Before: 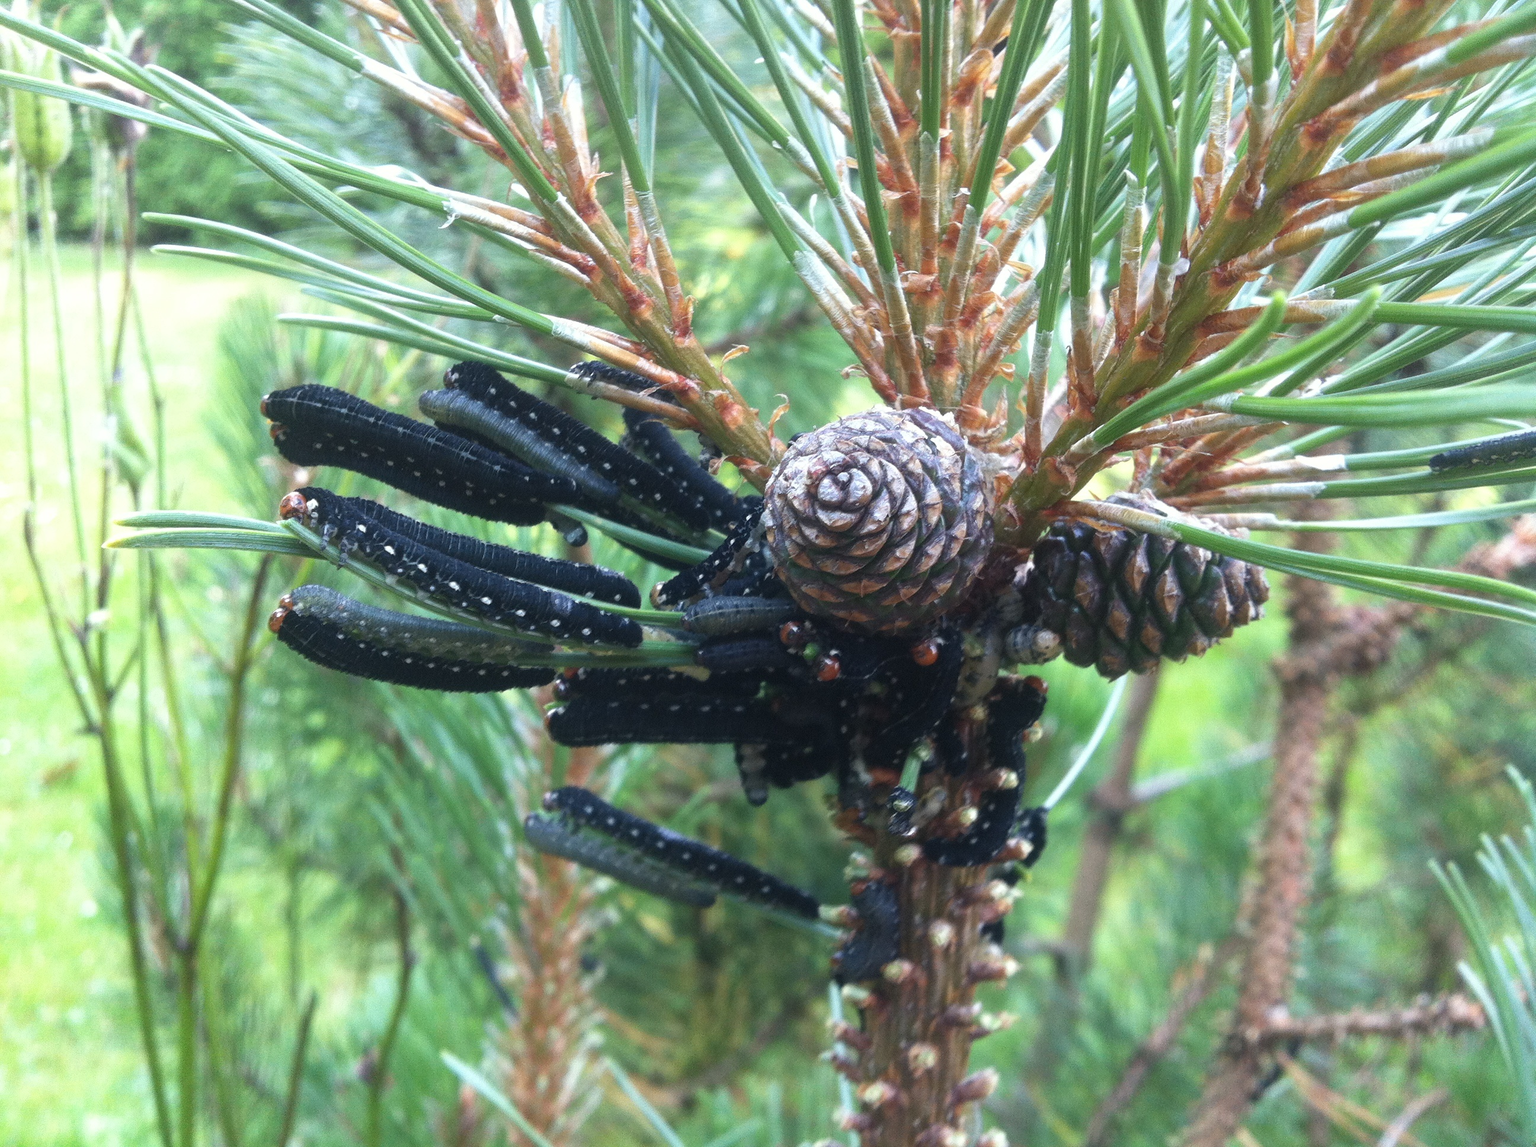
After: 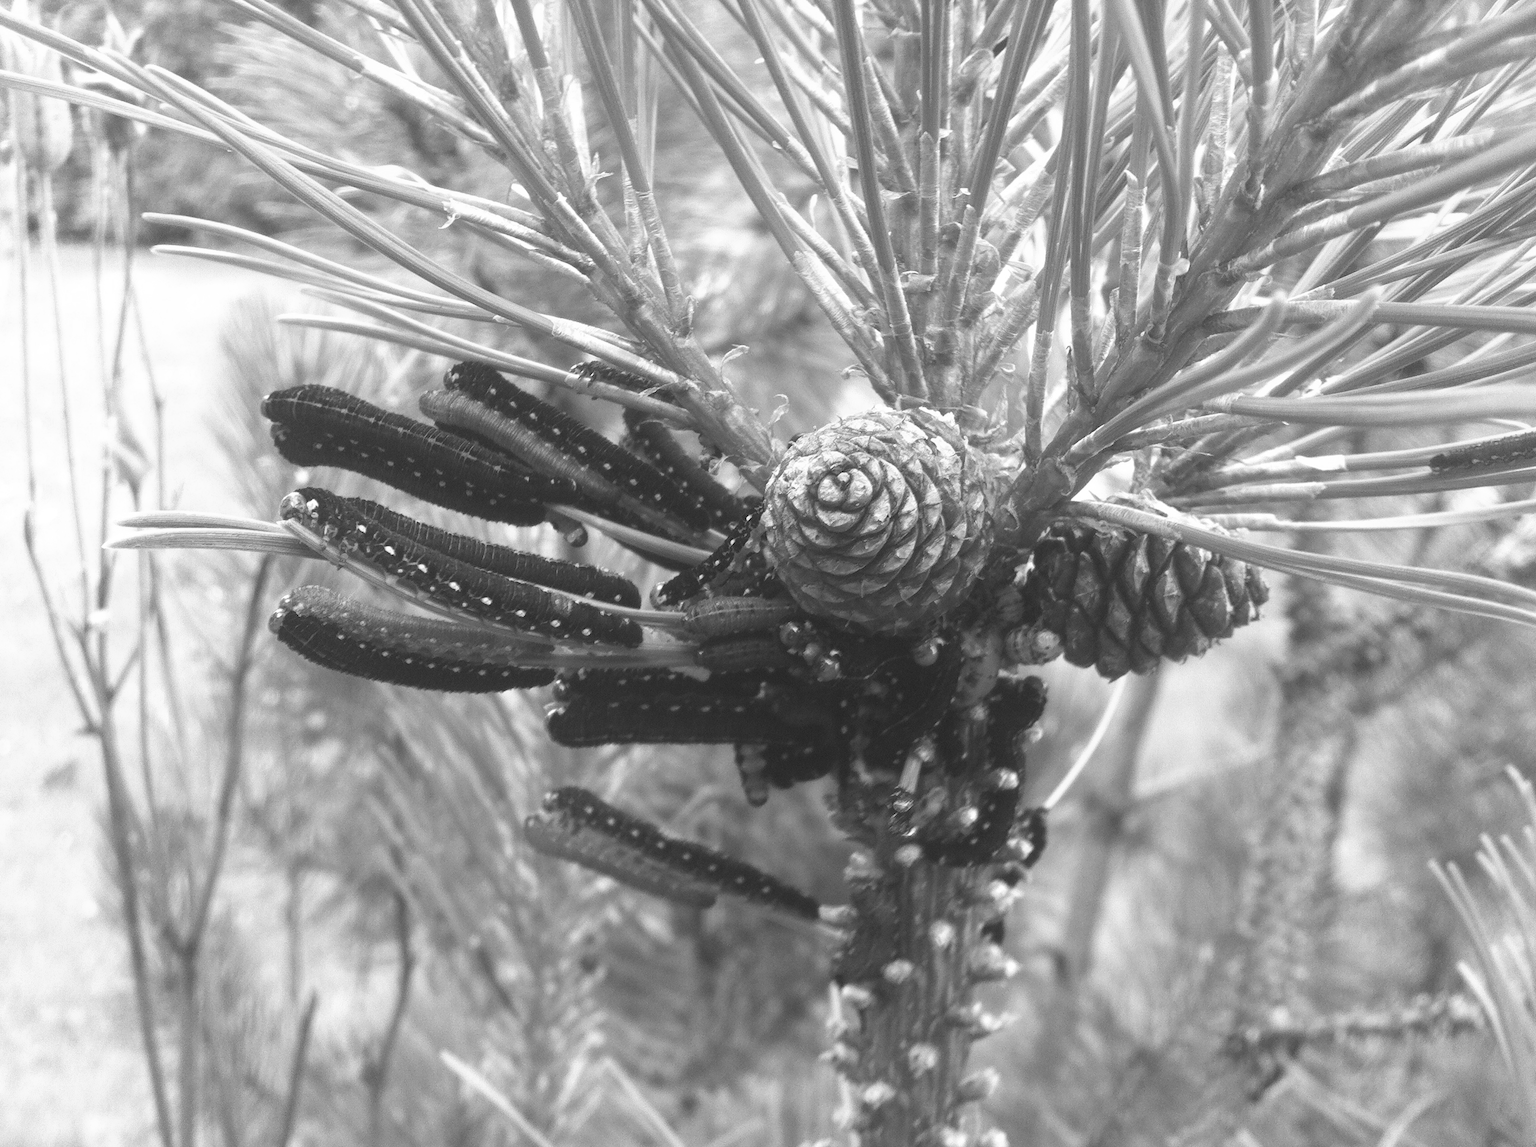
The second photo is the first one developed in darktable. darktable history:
exposure: black level correction 0, exposure 0.5 EV, compensate highlight preservation false
contrast brightness saturation: contrast -0.19, saturation 0.19
monochrome: a 32, b 64, size 2.3
